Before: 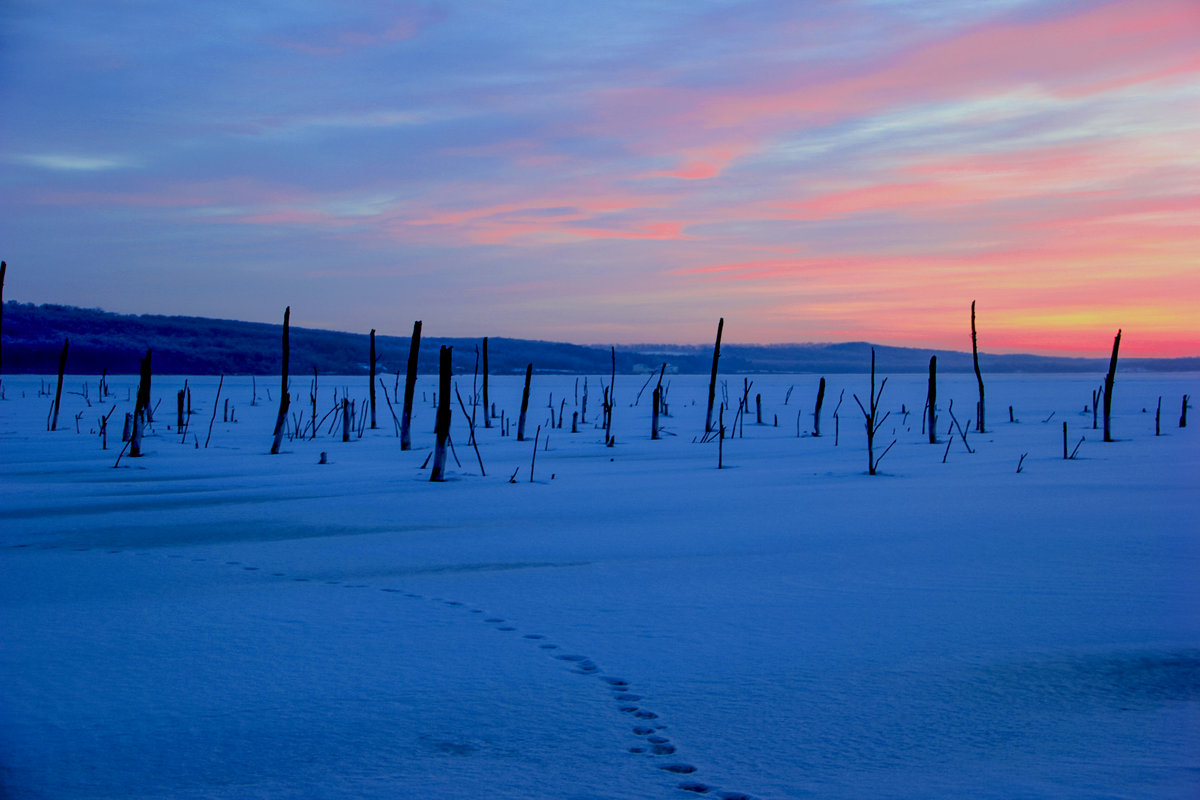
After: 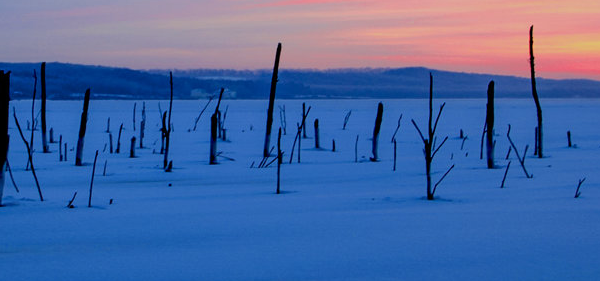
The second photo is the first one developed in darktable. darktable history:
crop: left 36.856%, top 34.448%, right 13.106%, bottom 30.393%
